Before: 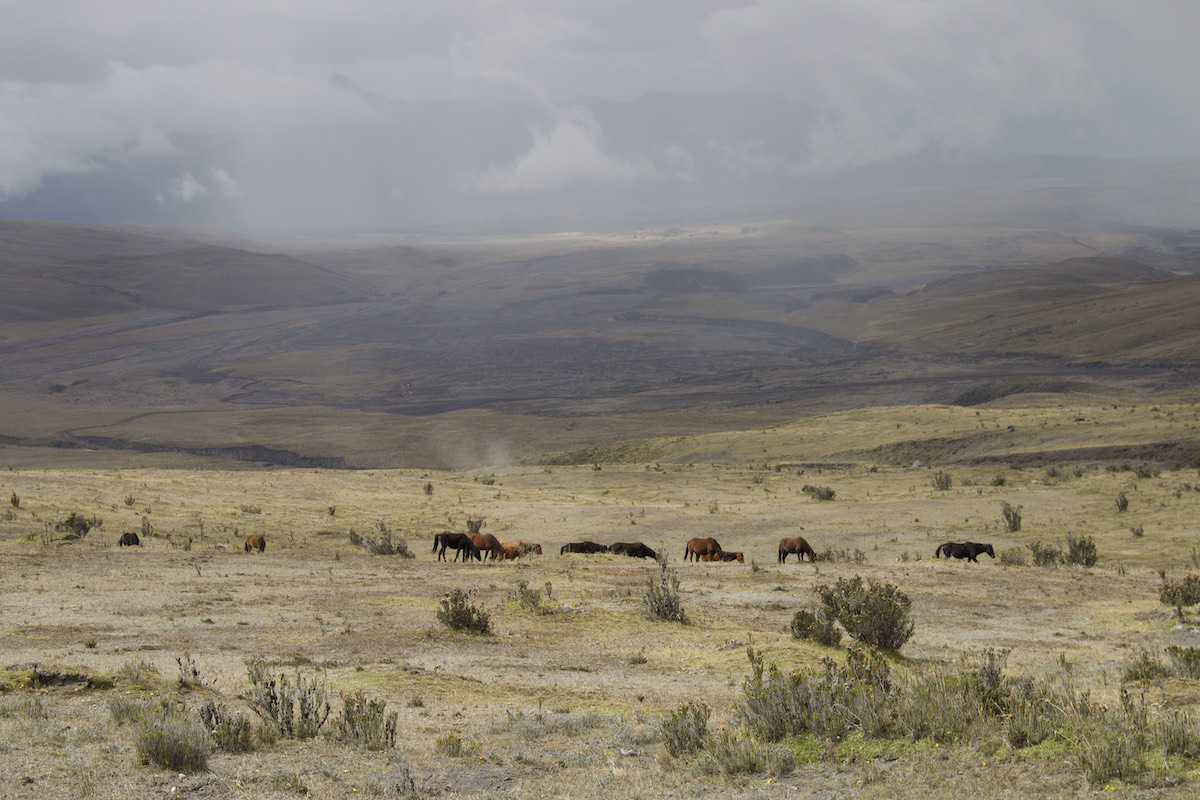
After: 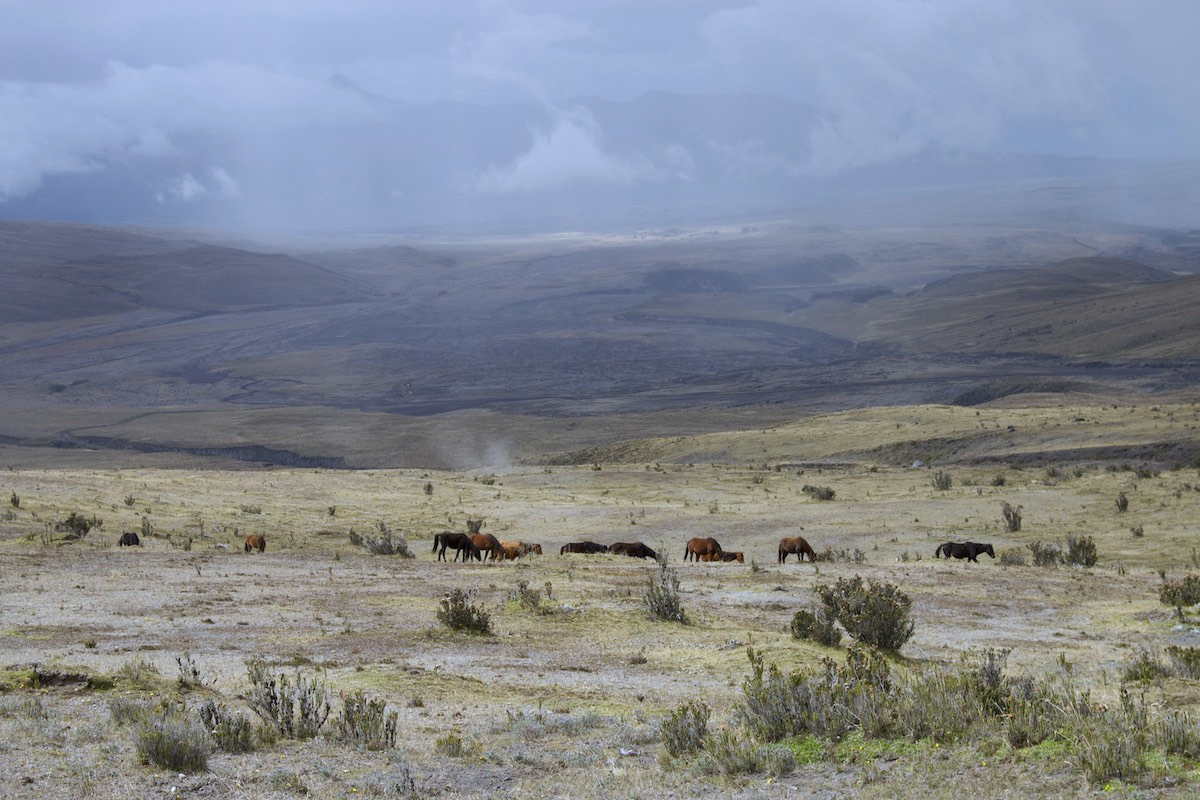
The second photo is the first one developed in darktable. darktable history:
white balance: red 0.948, green 1.02, blue 1.176
local contrast: mode bilateral grid, contrast 20, coarseness 50, detail 120%, midtone range 0.2
